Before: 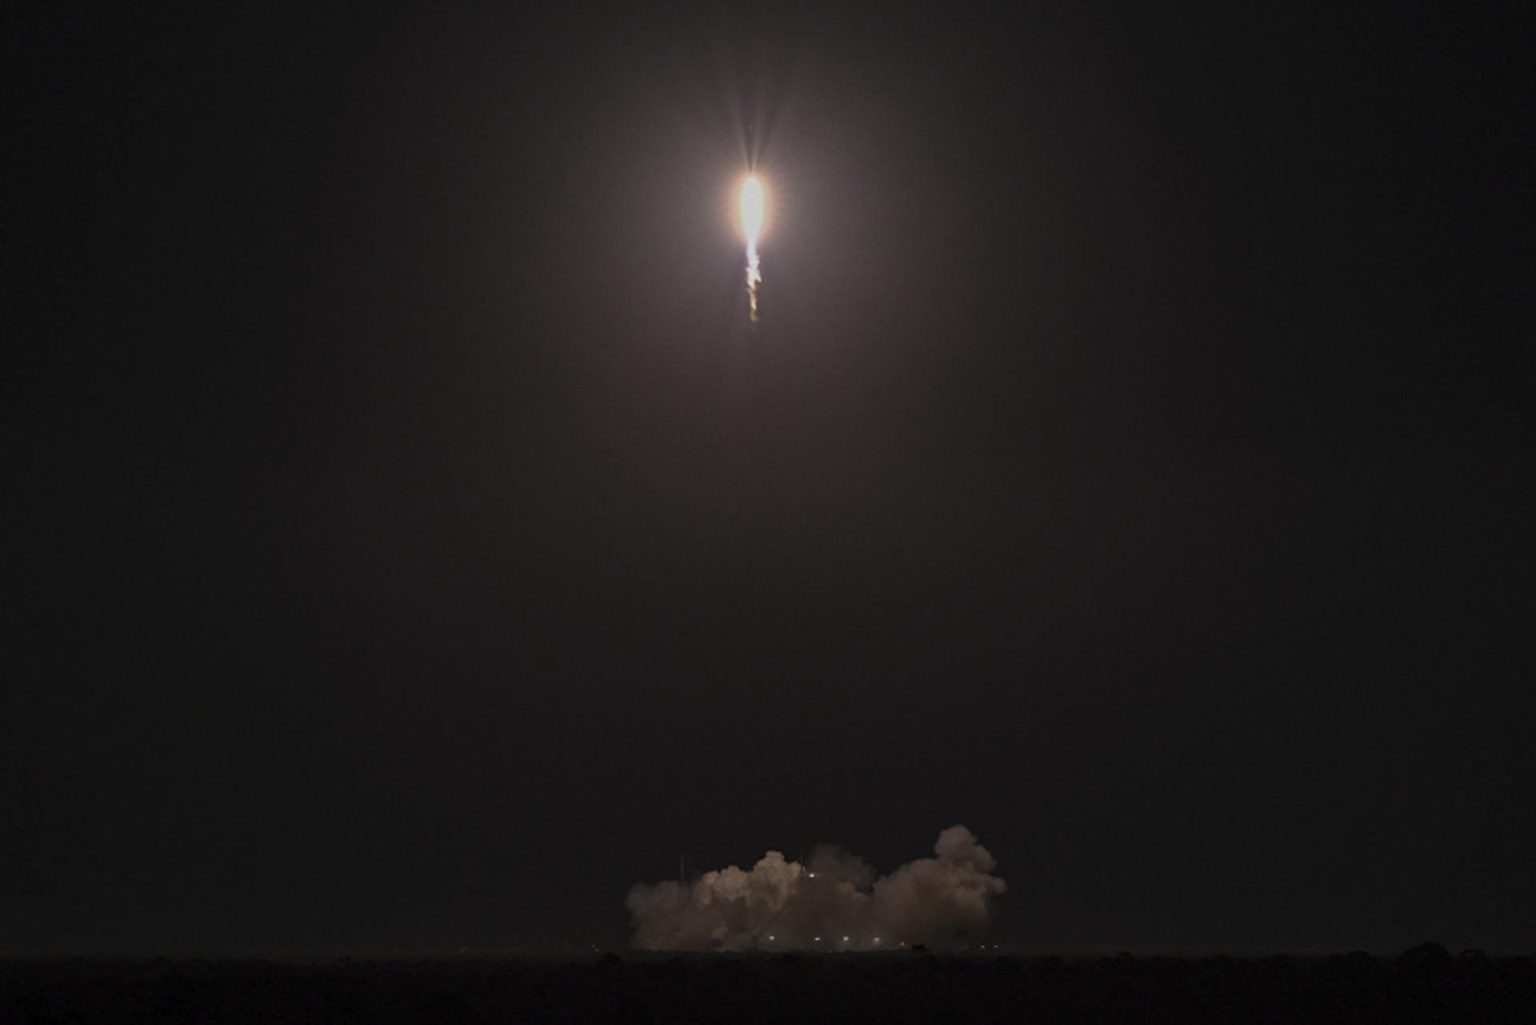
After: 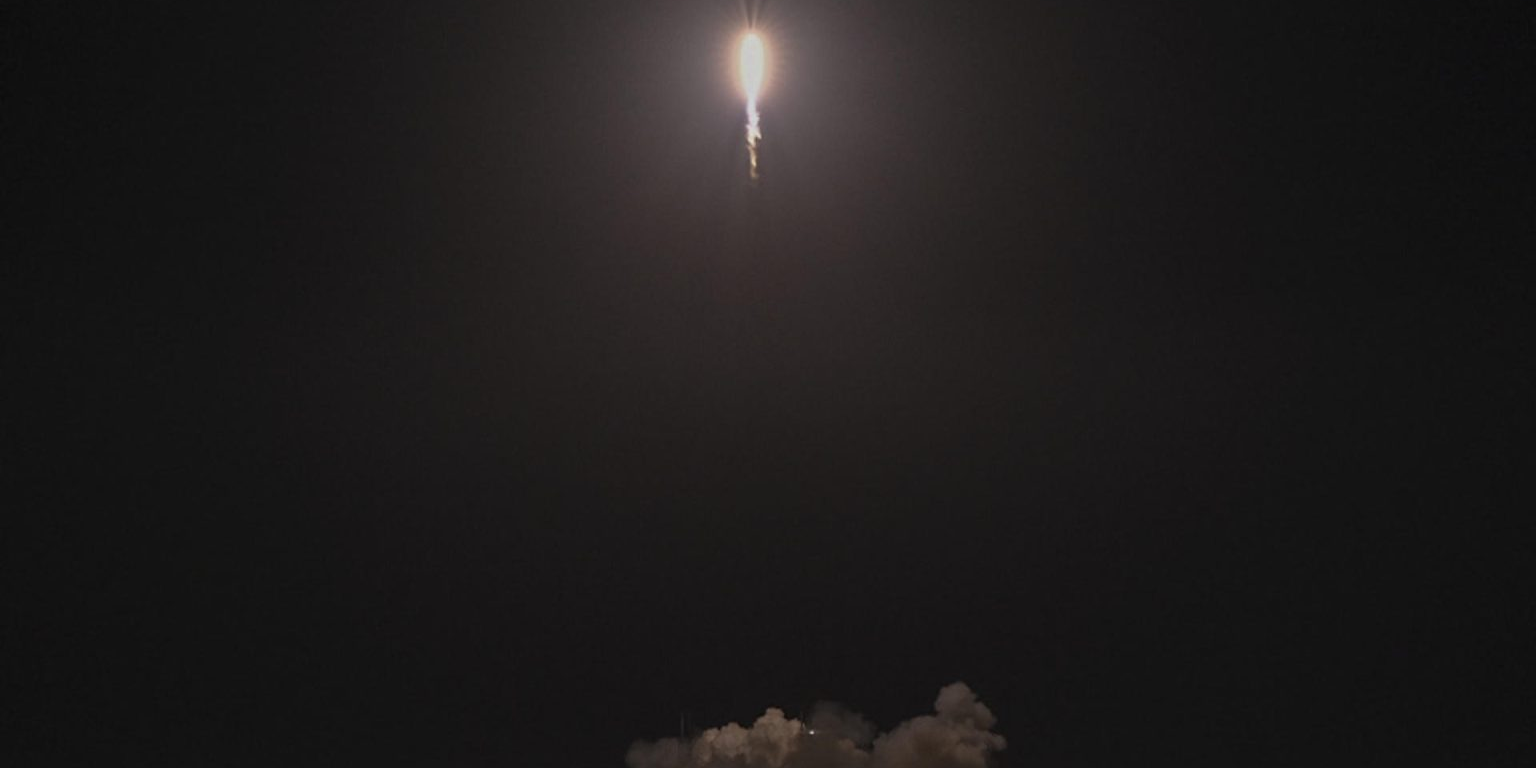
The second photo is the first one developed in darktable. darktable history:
crop: top 13.982%, bottom 11.055%
